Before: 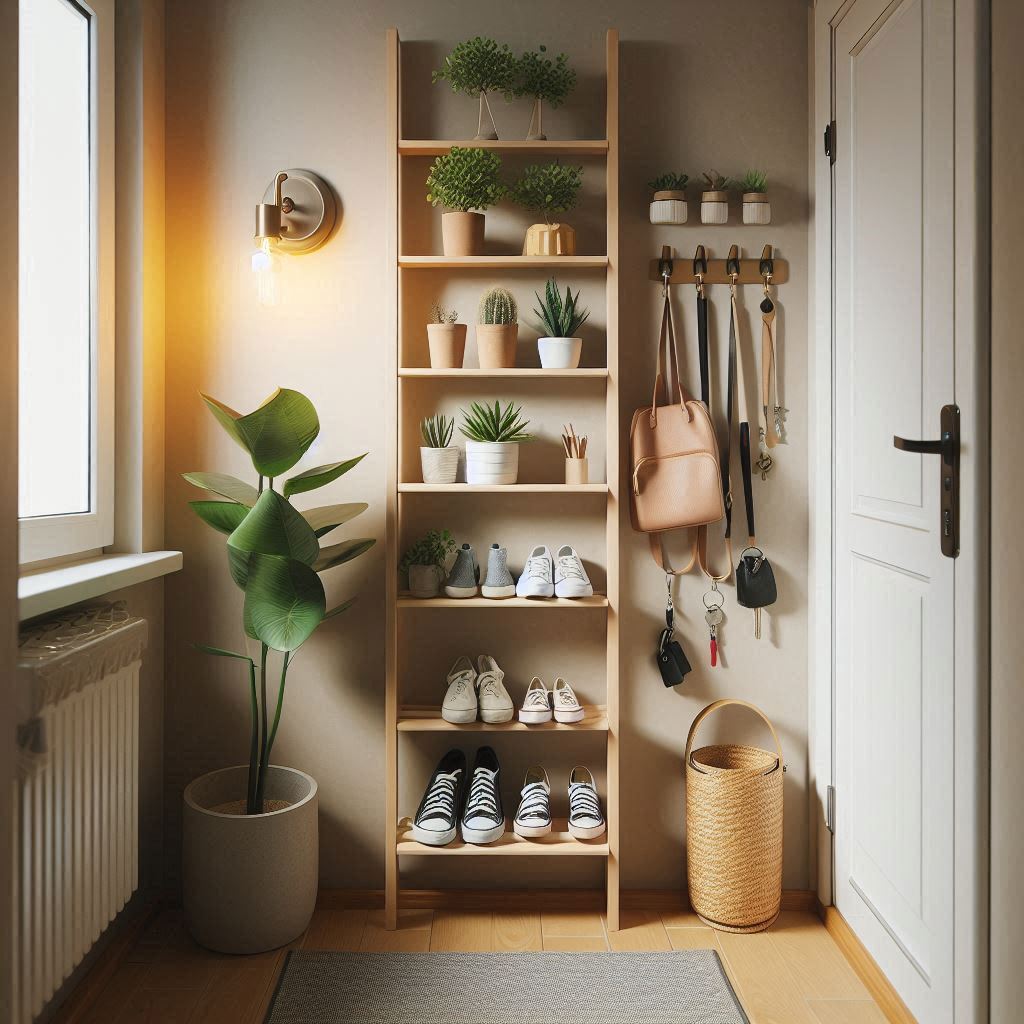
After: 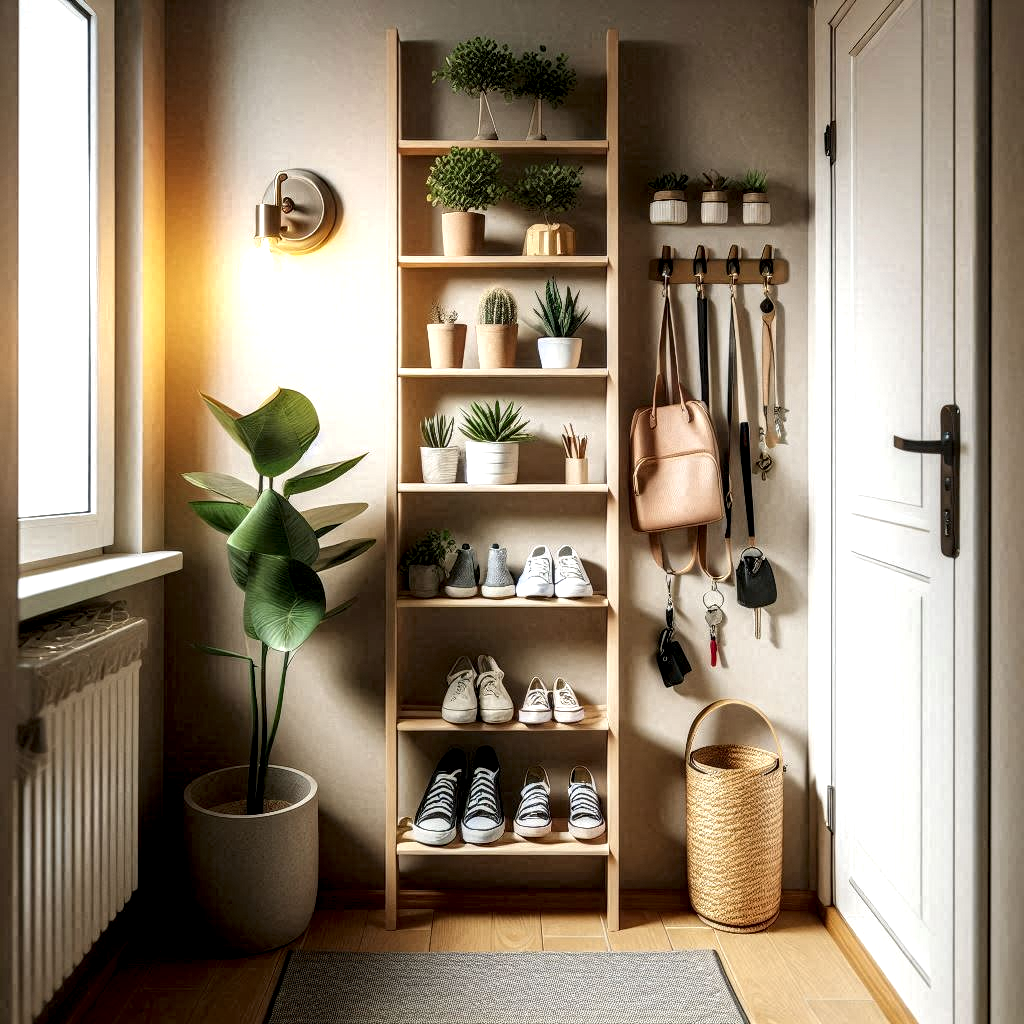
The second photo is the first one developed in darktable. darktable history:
local contrast: highlights 21%, detail 196%
